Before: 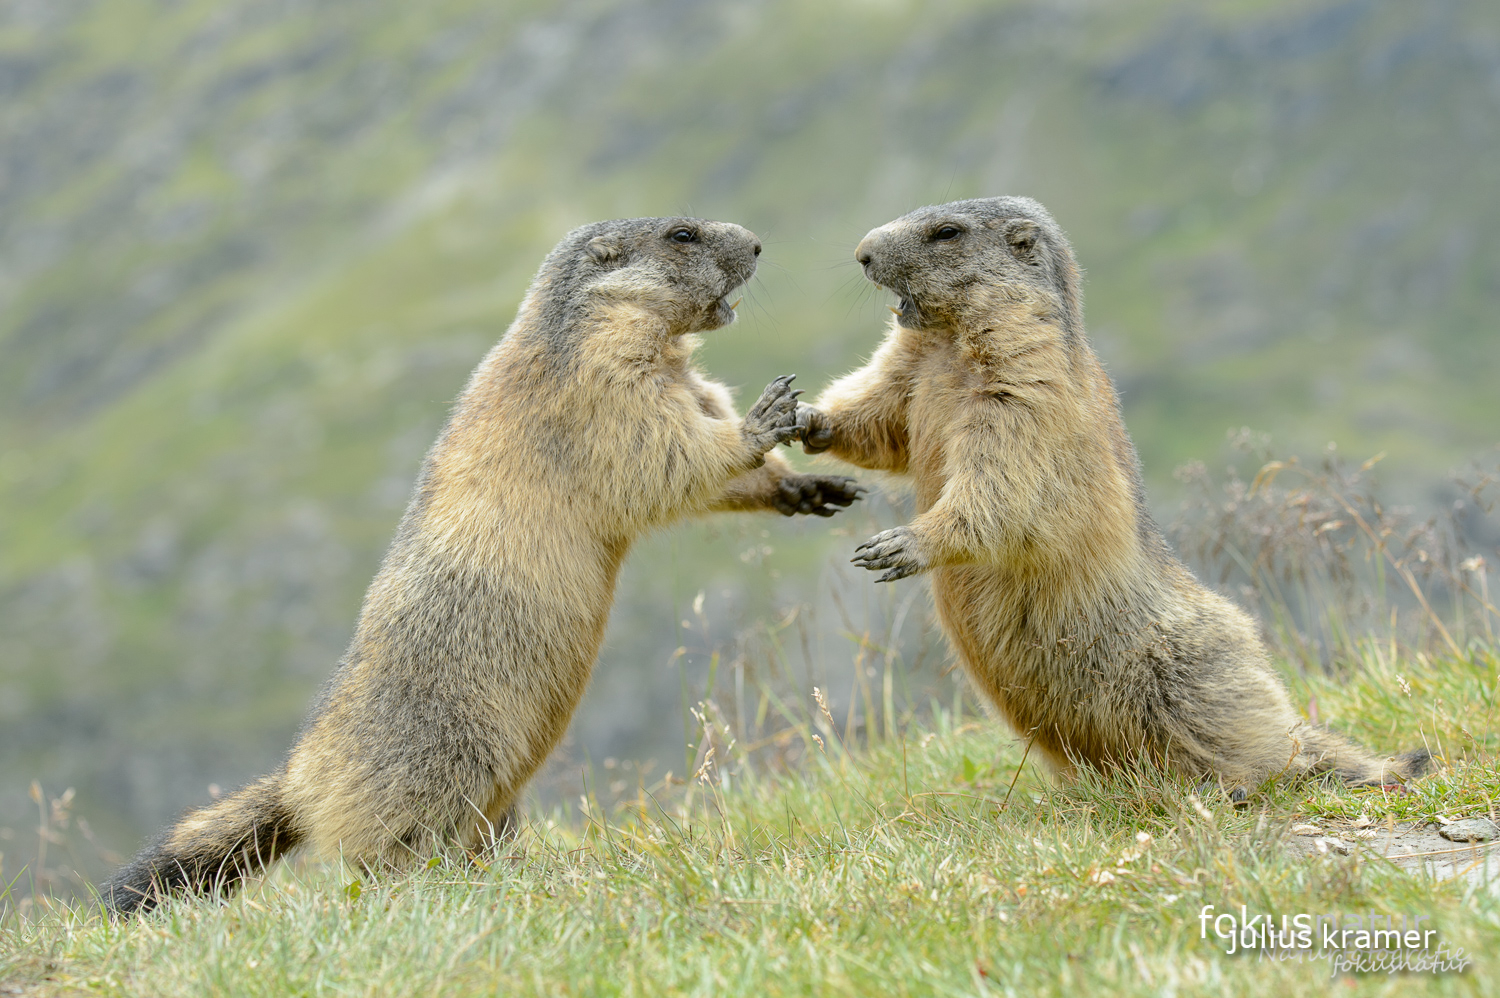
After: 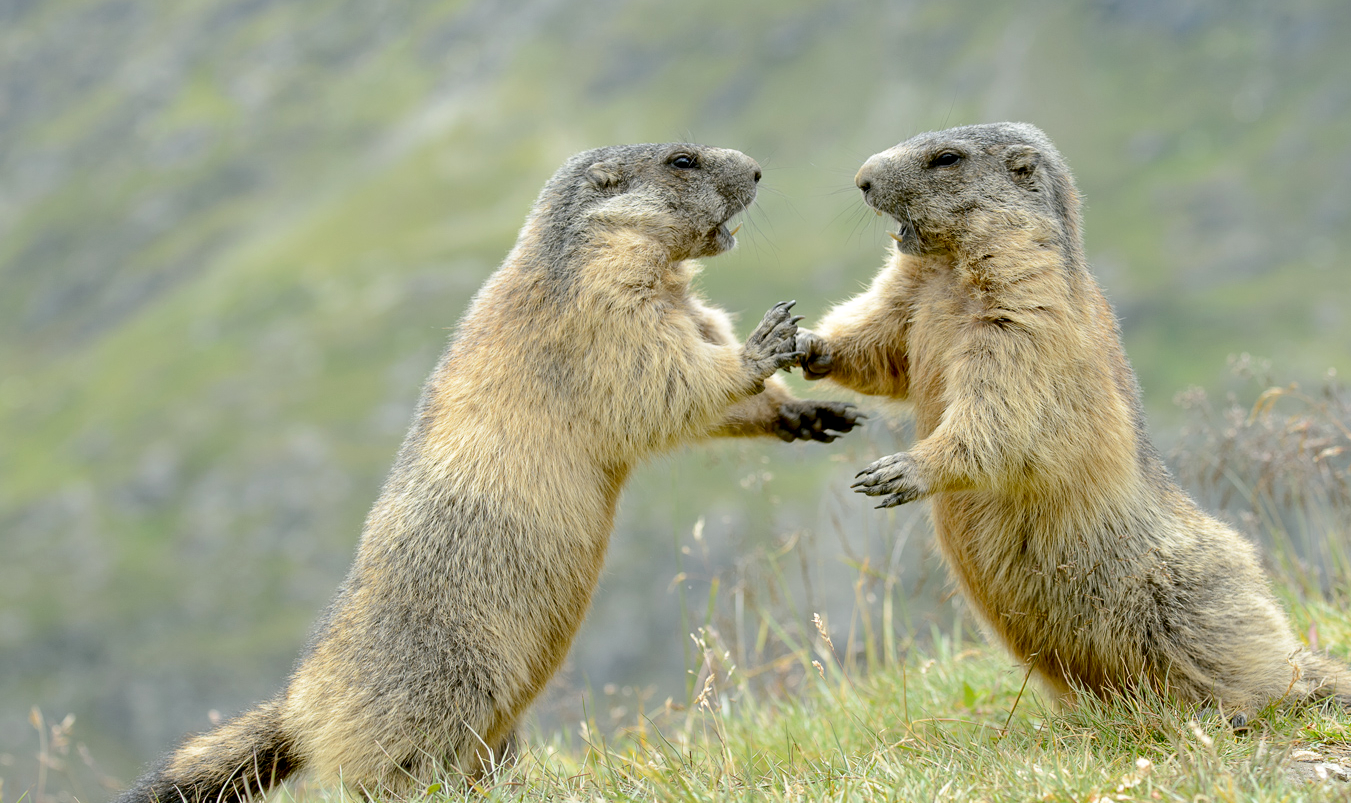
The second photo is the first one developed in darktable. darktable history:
crop: top 7.481%, right 9.881%, bottom 11.968%
exposure: black level correction 0.009, exposure 0.121 EV, compensate exposure bias true, compensate highlight preservation false
